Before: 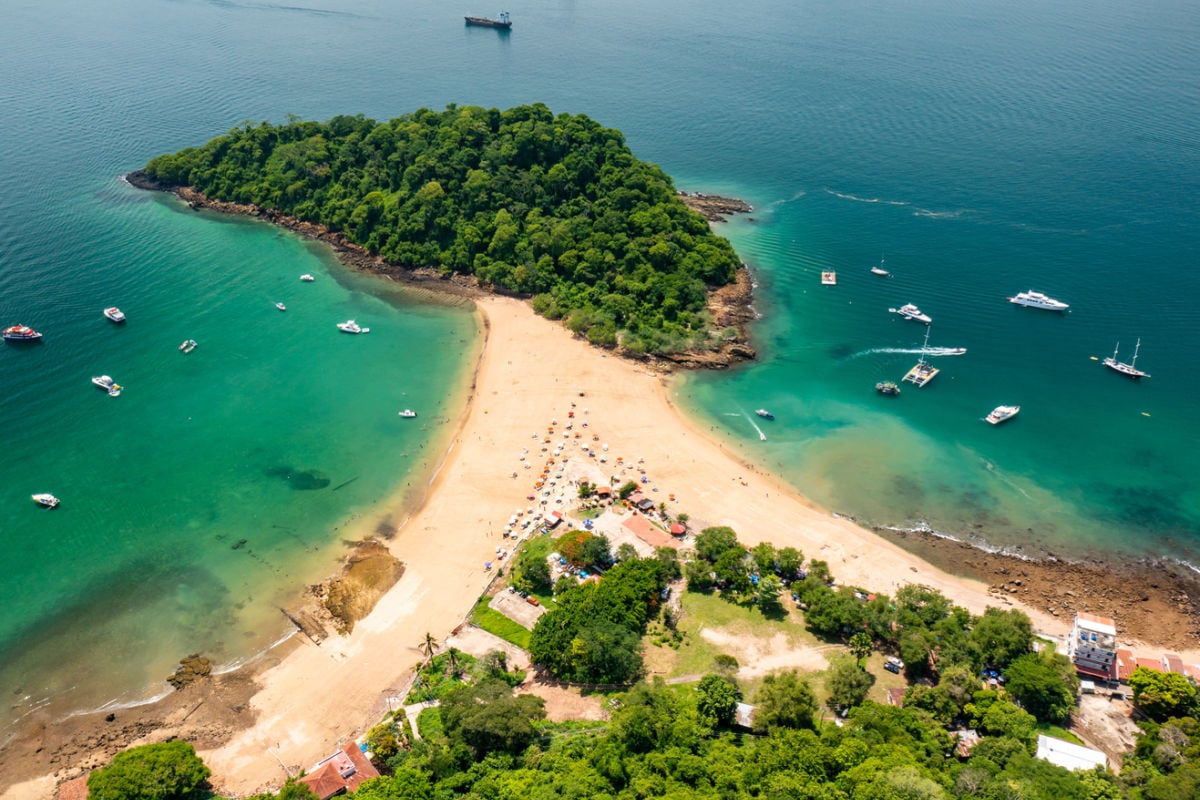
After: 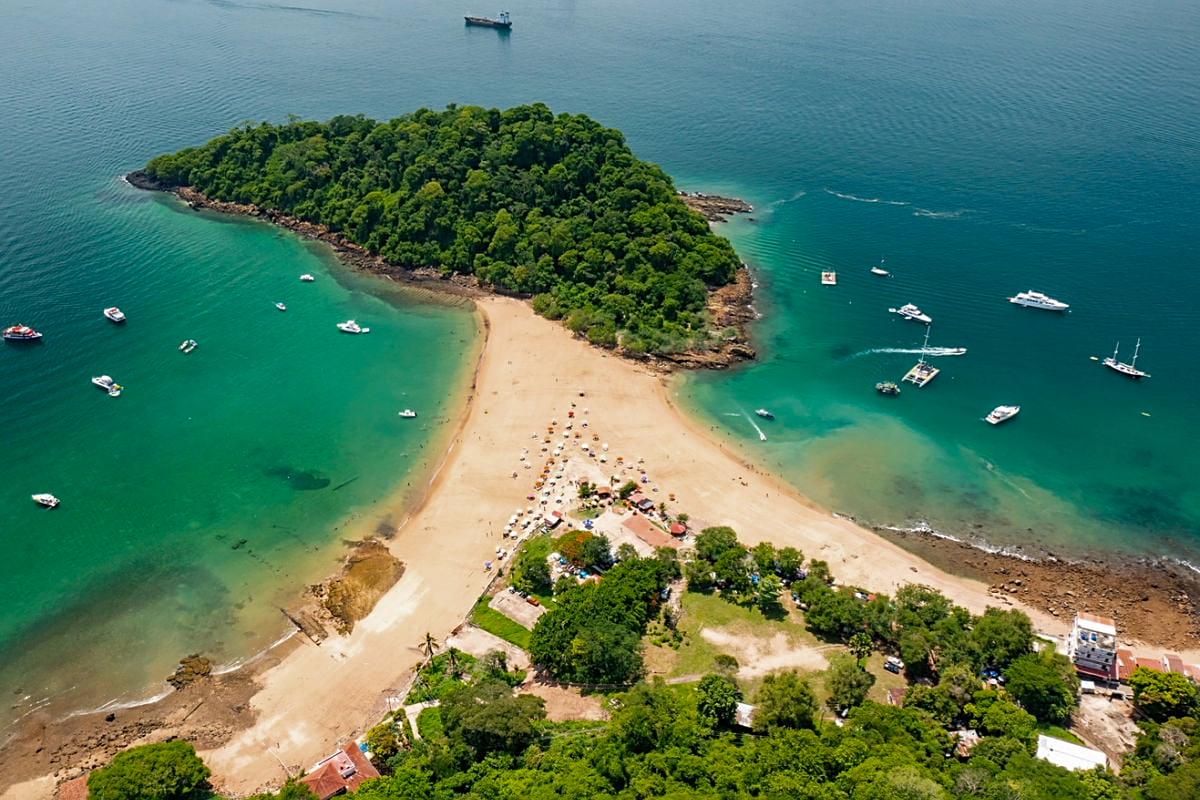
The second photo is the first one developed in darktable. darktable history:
color zones: curves: ch0 [(0, 0.425) (0.143, 0.422) (0.286, 0.42) (0.429, 0.419) (0.571, 0.419) (0.714, 0.42) (0.857, 0.422) (1, 0.425)]
sharpen: on, module defaults
